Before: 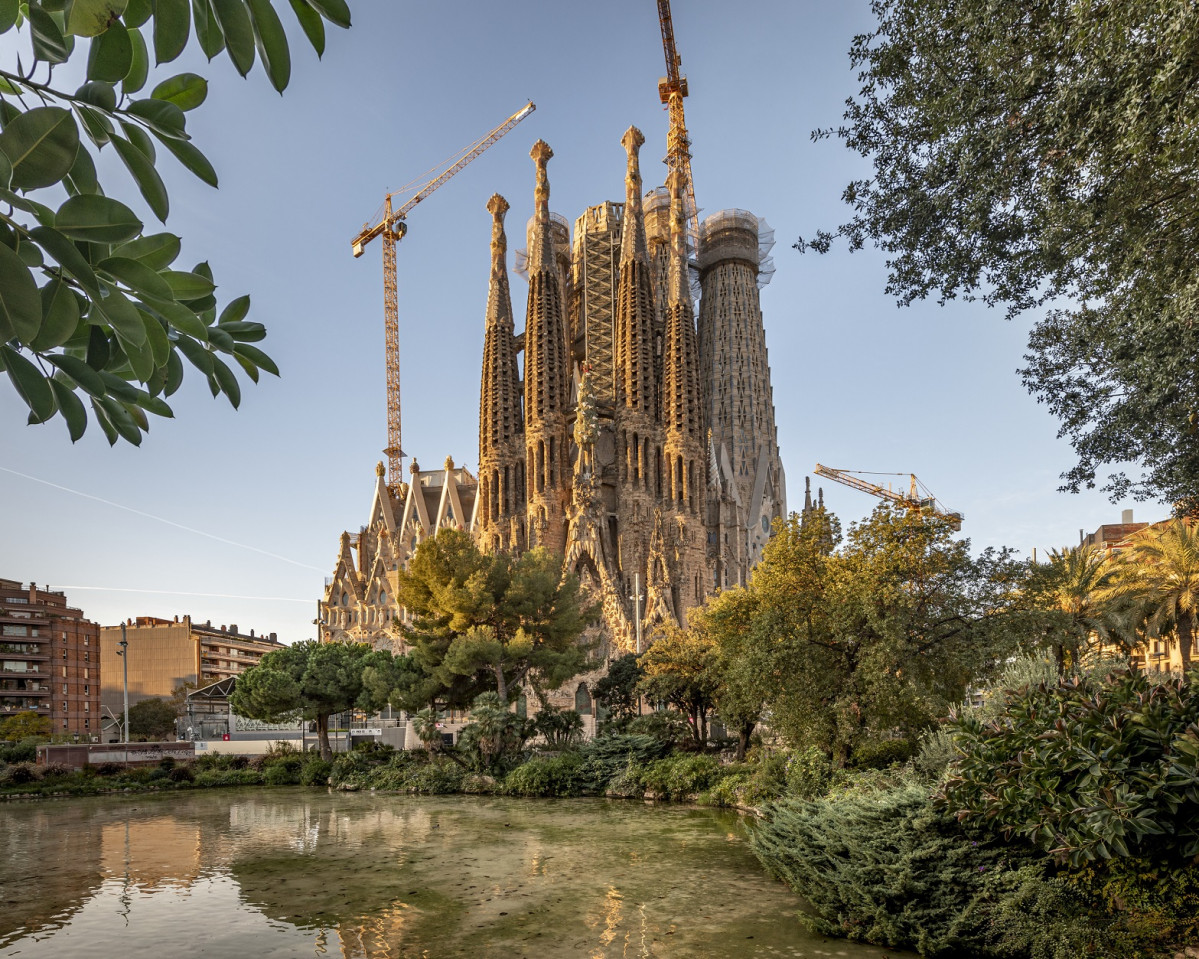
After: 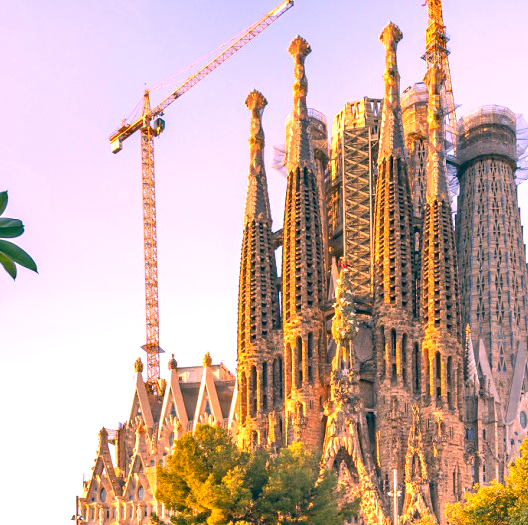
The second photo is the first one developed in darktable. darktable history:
crop: left 20.248%, top 10.86%, right 35.675%, bottom 34.321%
color correction: highlights a* 17.03, highlights b* 0.205, shadows a* -15.38, shadows b* -14.56, saturation 1.5
exposure: black level correction 0, exposure 1 EV, compensate exposure bias true, compensate highlight preservation false
